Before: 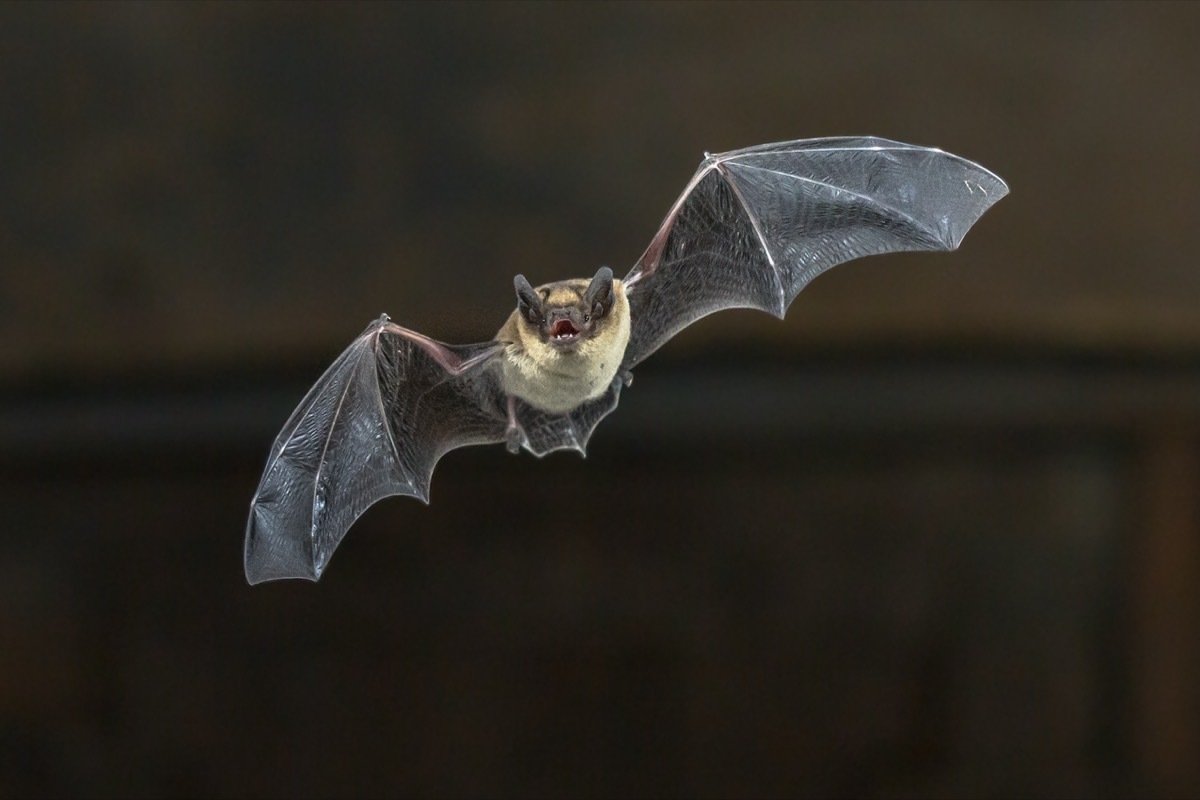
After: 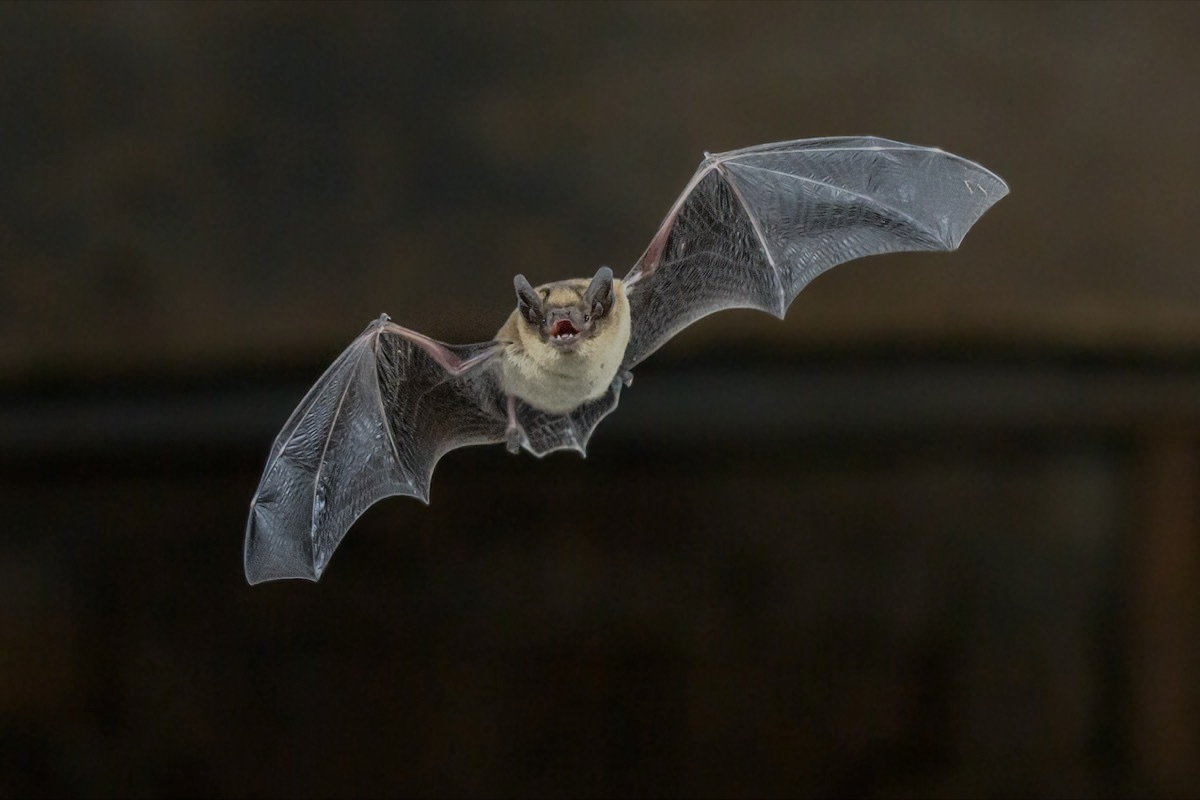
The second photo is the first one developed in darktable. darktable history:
shadows and highlights: shadows -30.86, highlights 29.89
filmic rgb: black relative exposure -8.03 EV, white relative exposure 8.06 EV, threshold 5.95 EV, hardness 2.41, latitude 9.52%, contrast 0.724, highlights saturation mix 9.37%, shadows ↔ highlights balance 2.2%, iterations of high-quality reconstruction 10, enable highlight reconstruction true
tone equalizer: on, module defaults
